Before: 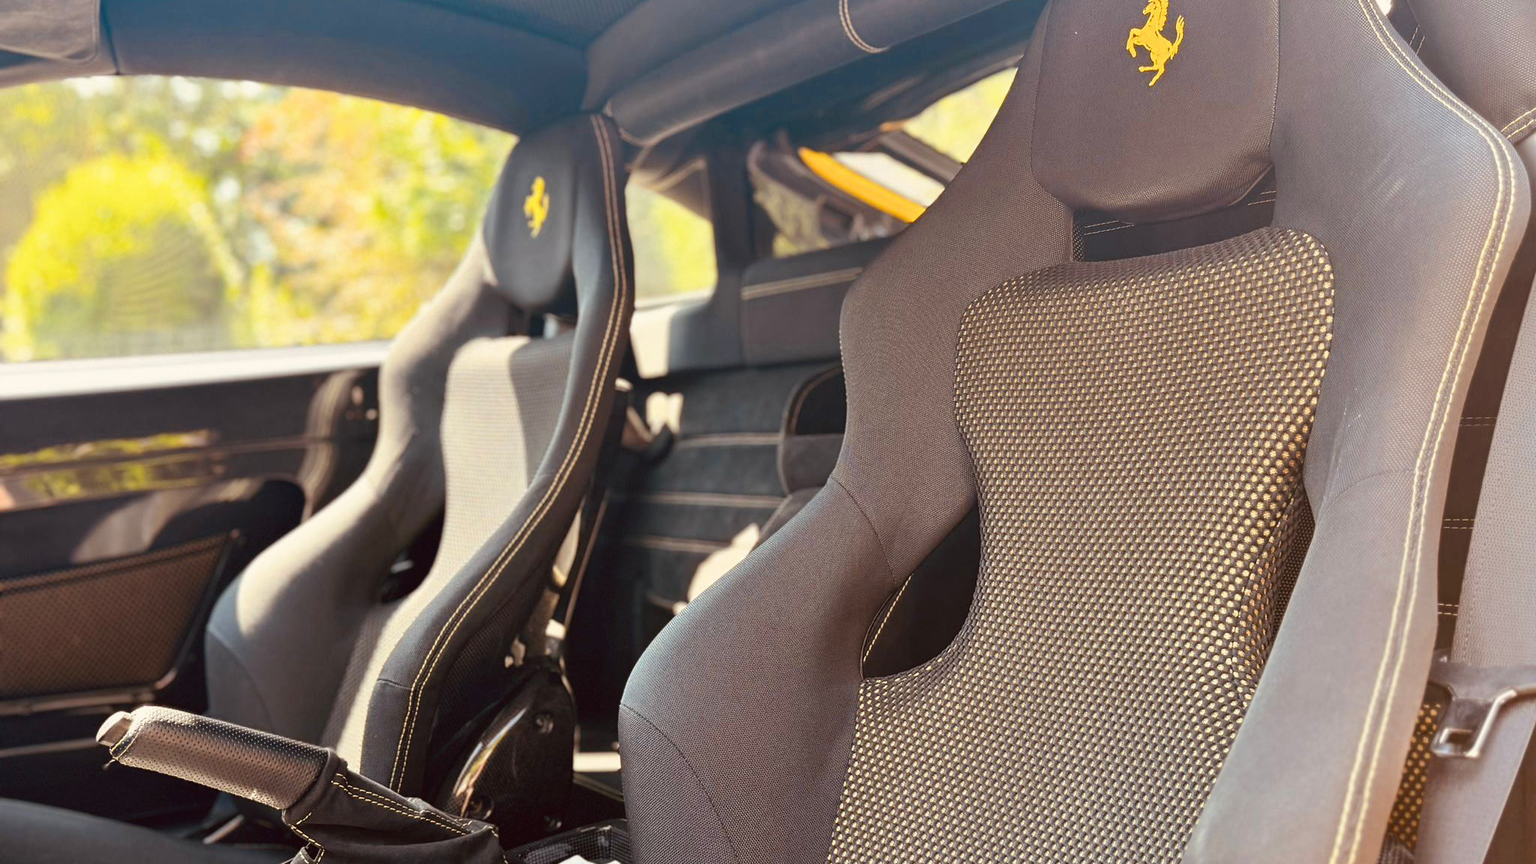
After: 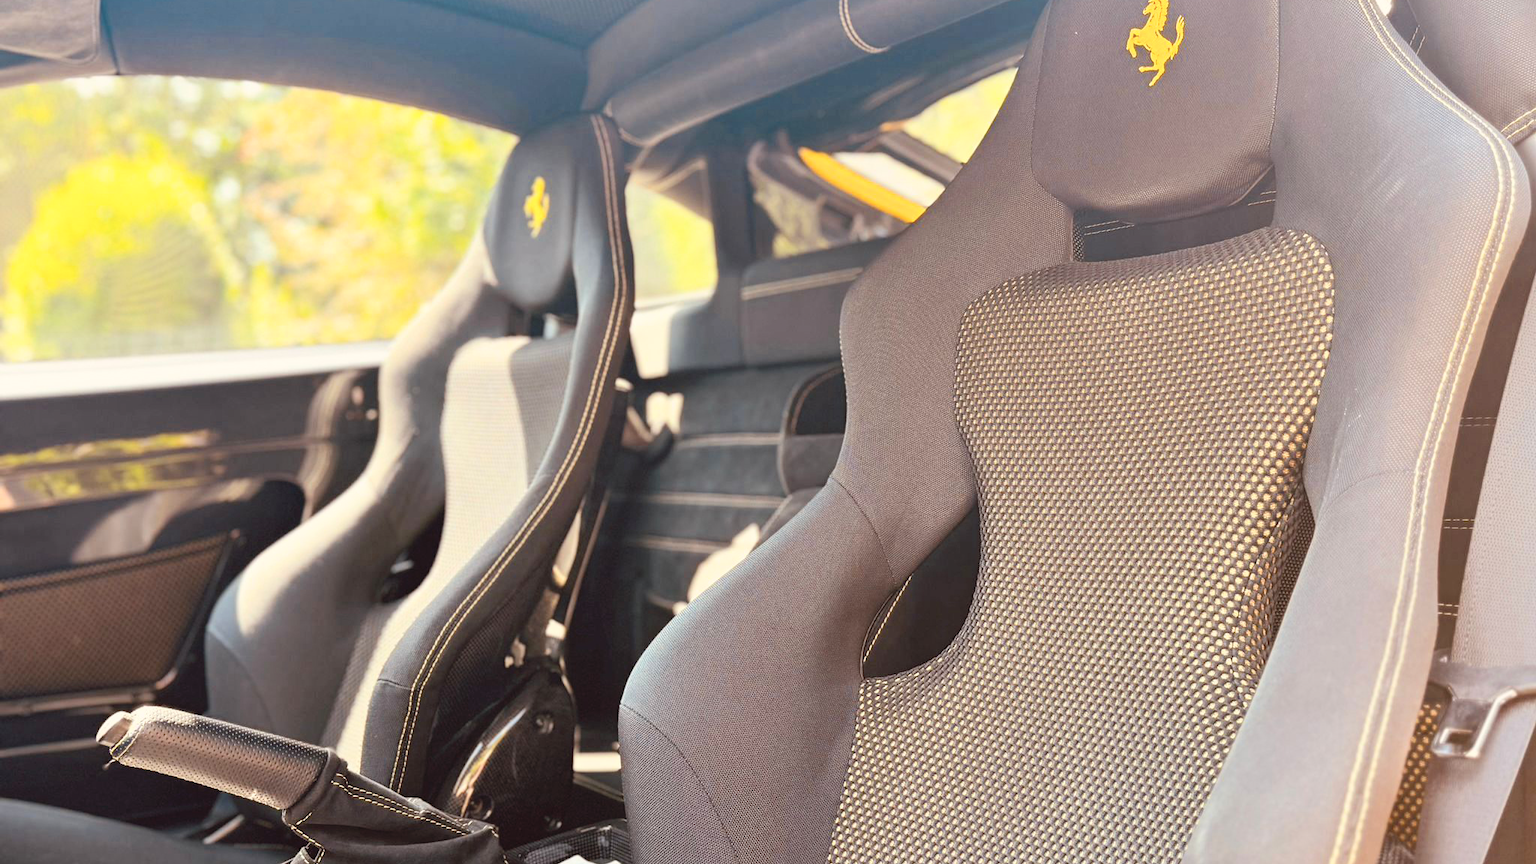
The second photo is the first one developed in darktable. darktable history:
contrast brightness saturation: contrast 0.136, brightness 0.222
